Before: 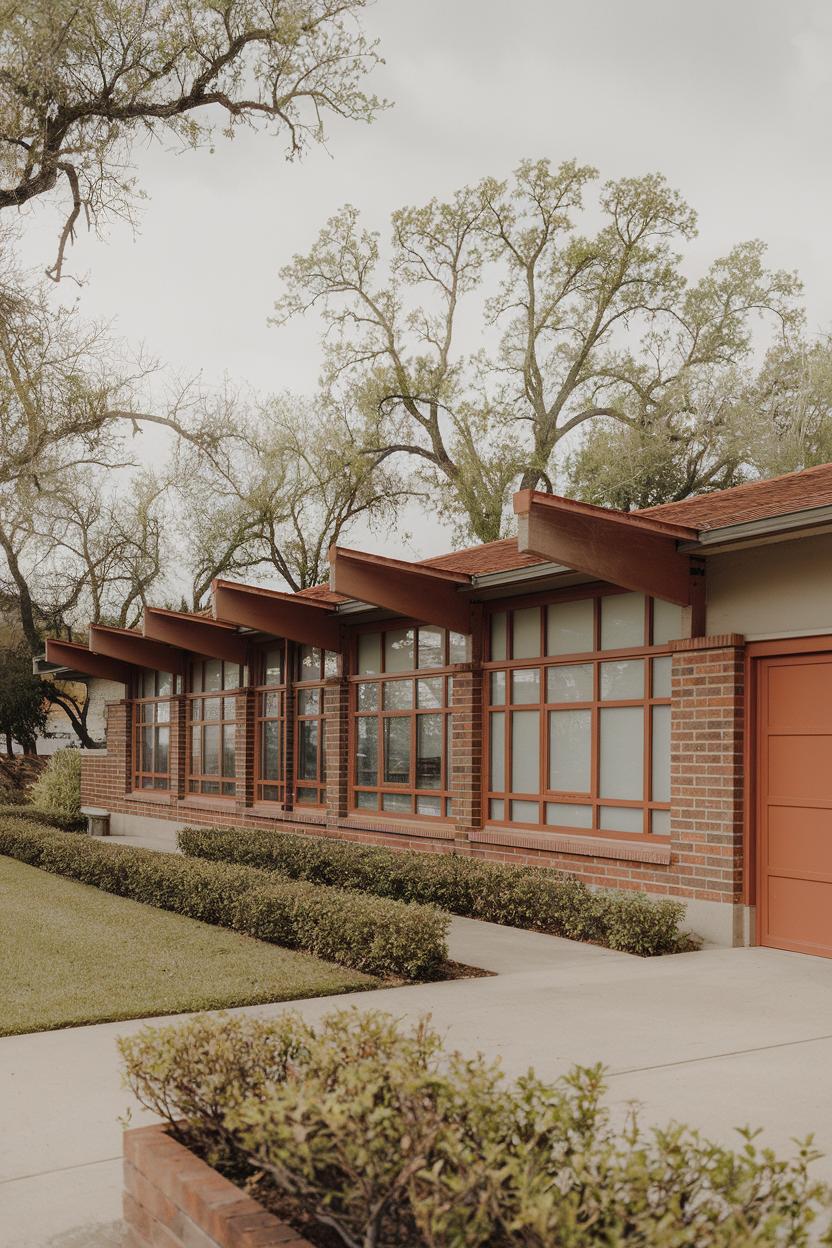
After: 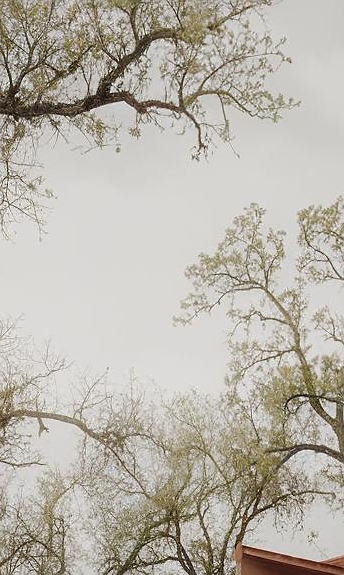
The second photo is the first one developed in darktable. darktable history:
sharpen: radius 0.99, threshold 1.055
crop and rotate: left 11.306%, top 0.105%, right 47.259%, bottom 53.761%
